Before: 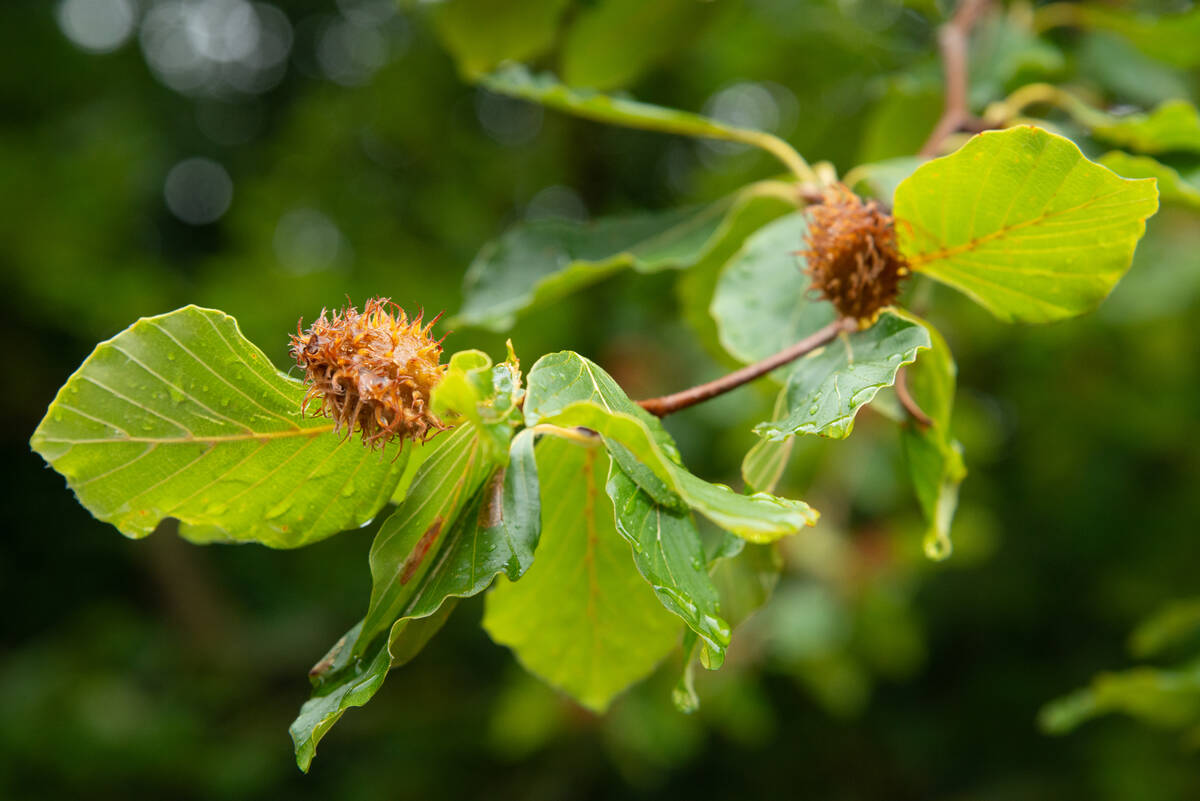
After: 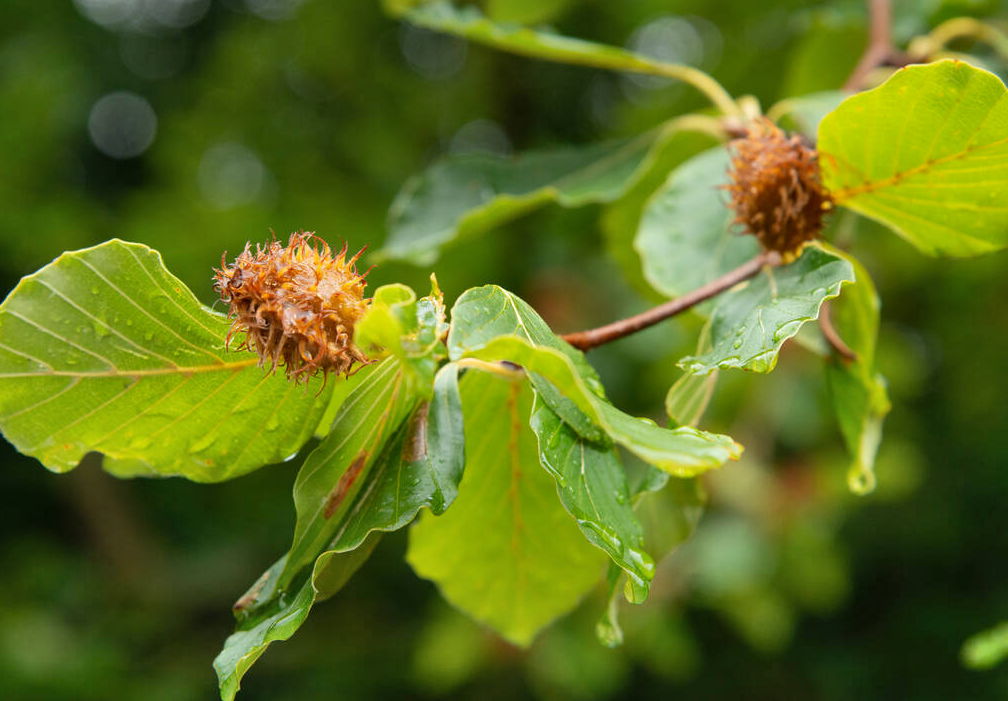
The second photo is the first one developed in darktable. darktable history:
crop: left 6.395%, top 8.364%, right 9.547%, bottom 4.075%
shadows and highlights: low approximation 0.01, soften with gaussian
